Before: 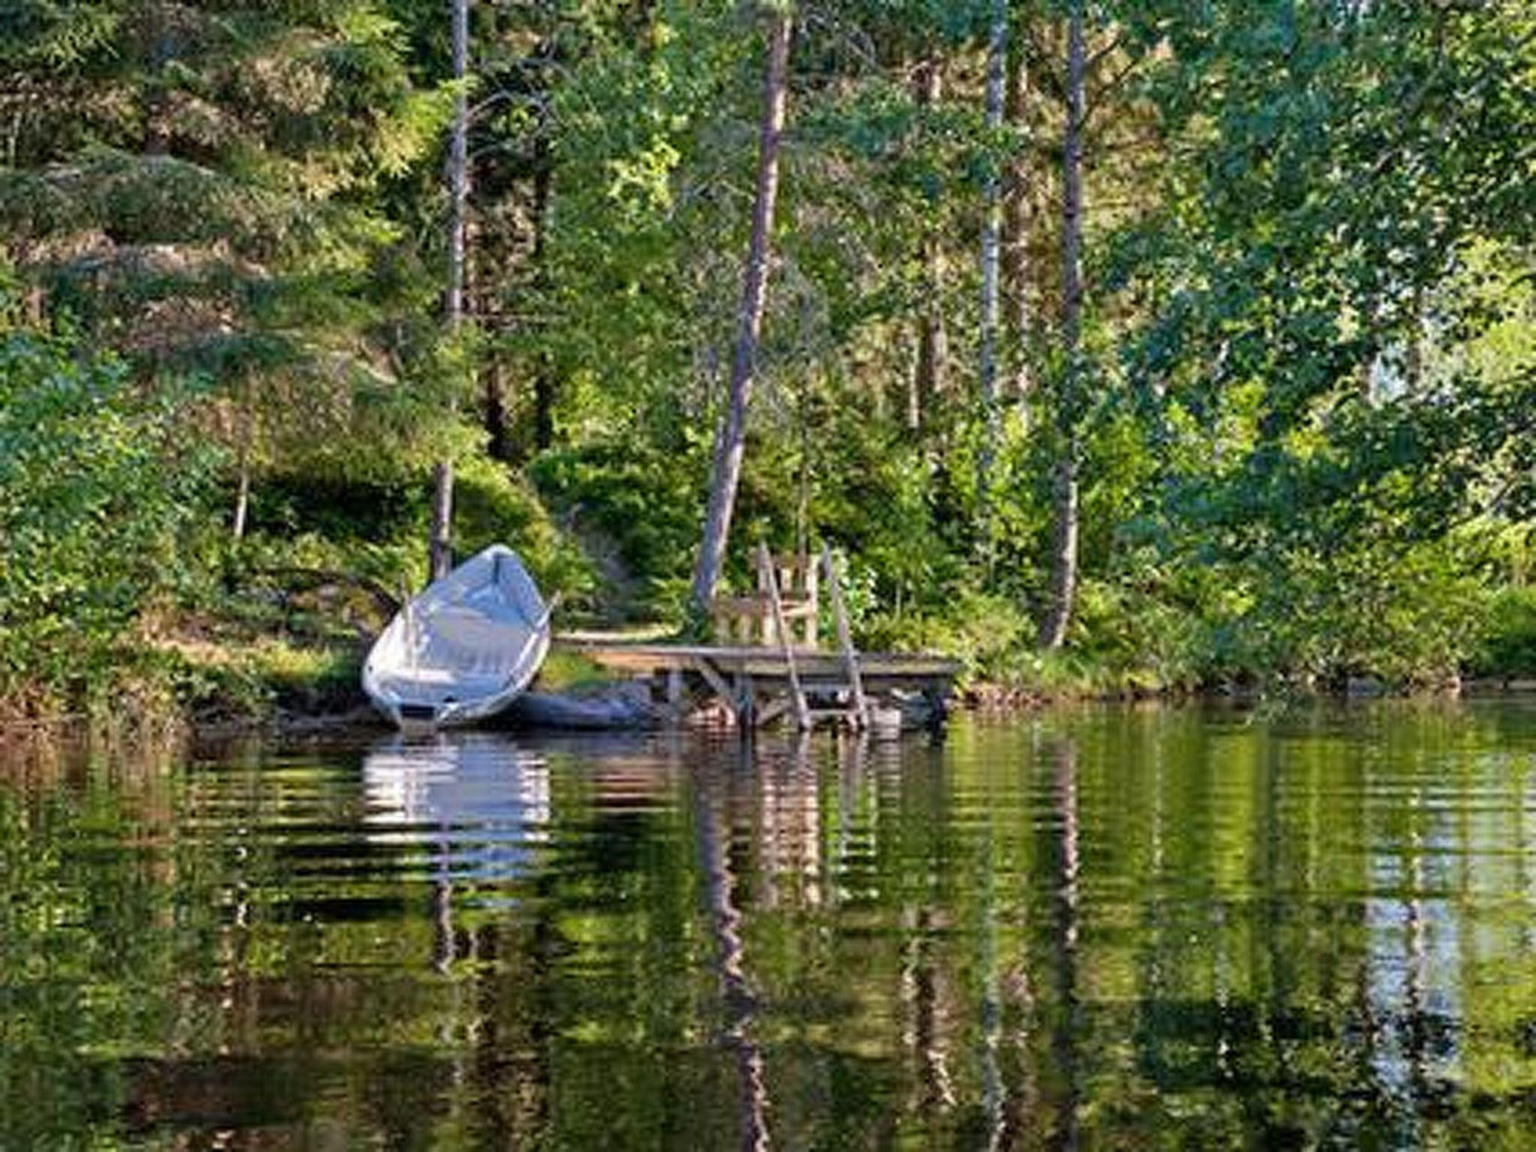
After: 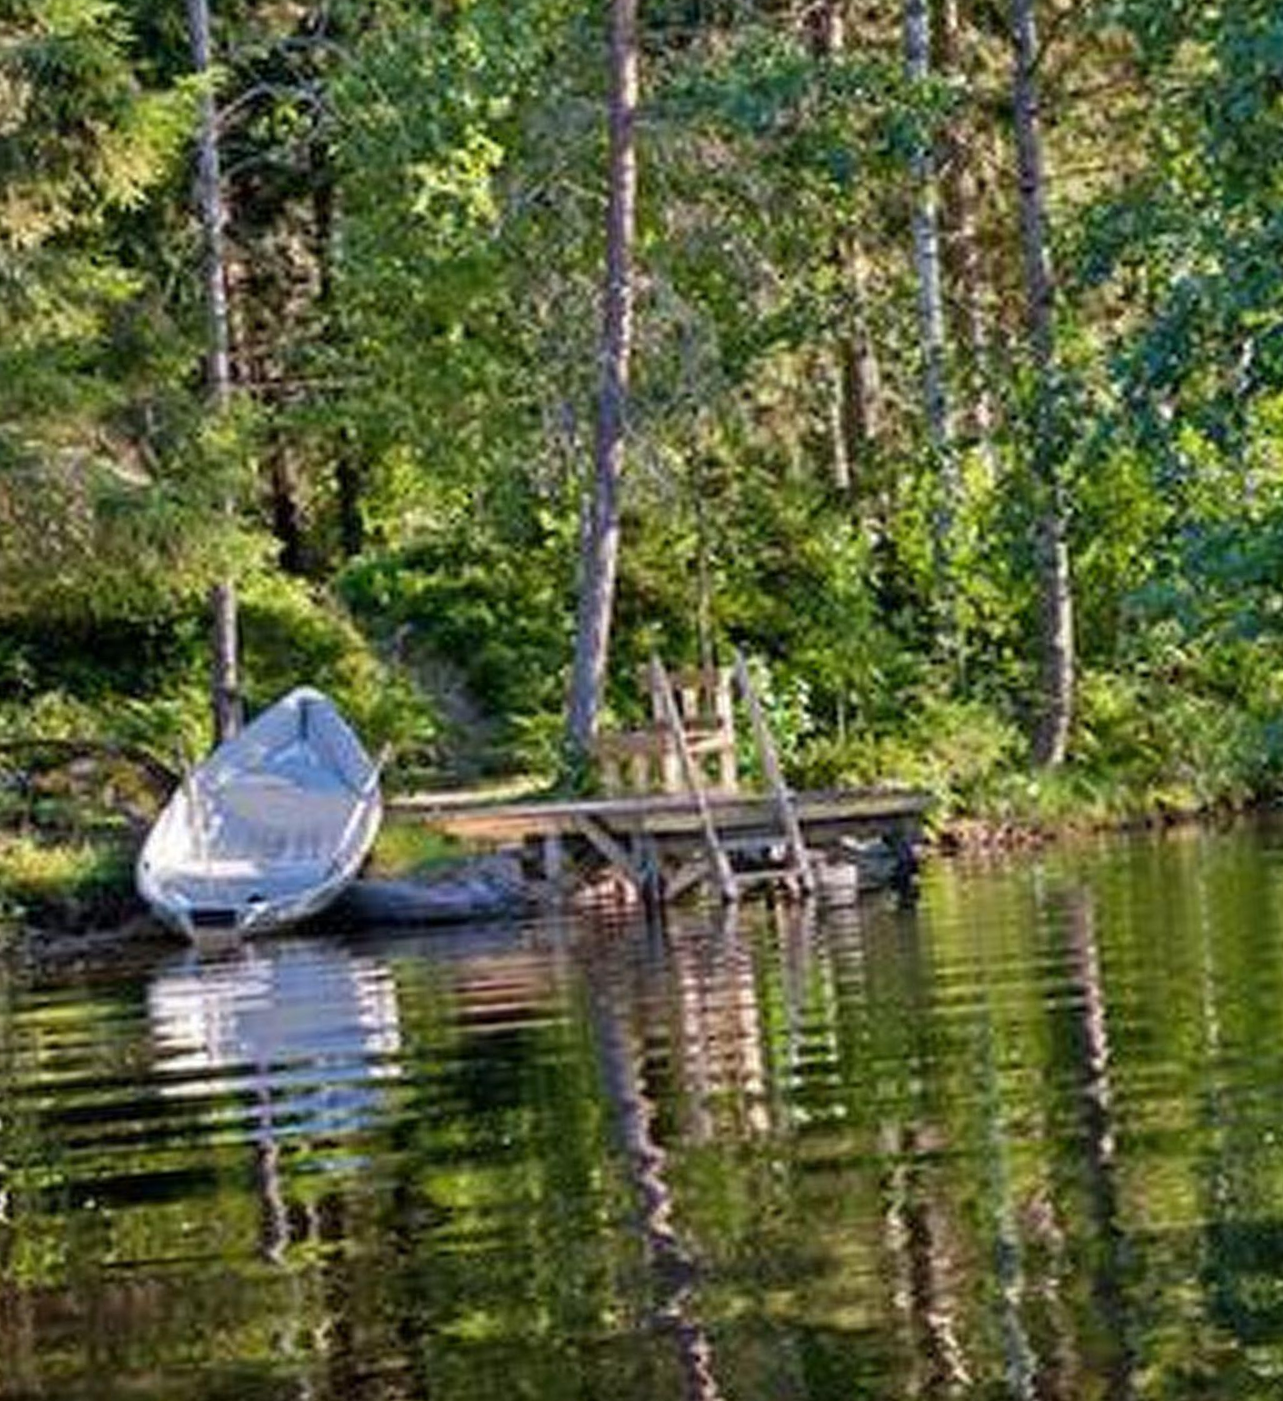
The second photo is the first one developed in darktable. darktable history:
crop and rotate: left 15.546%, right 17.787%
rotate and perspective: rotation -4.57°, crop left 0.054, crop right 0.944, crop top 0.087, crop bottom 0.914
